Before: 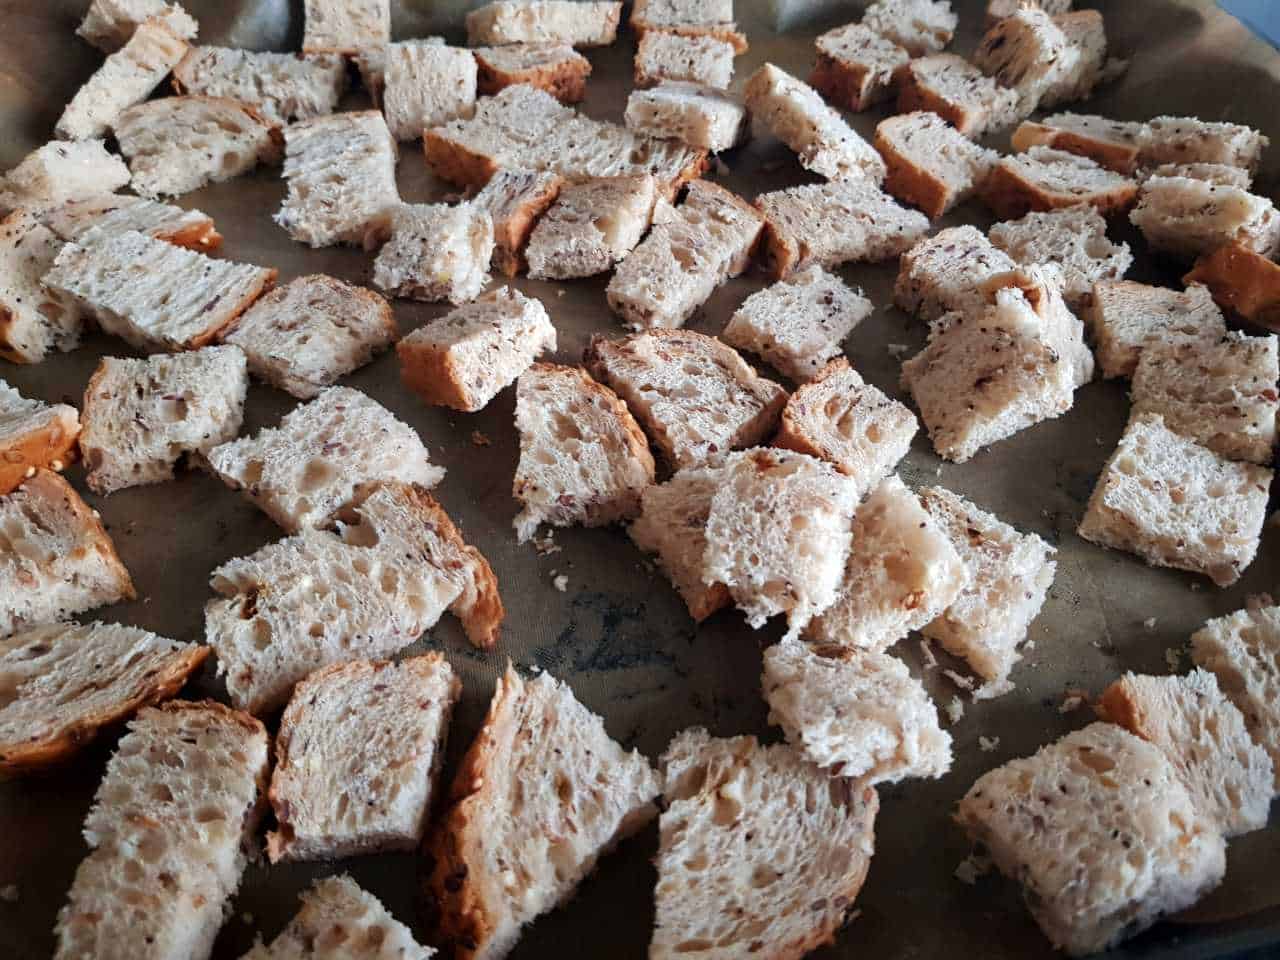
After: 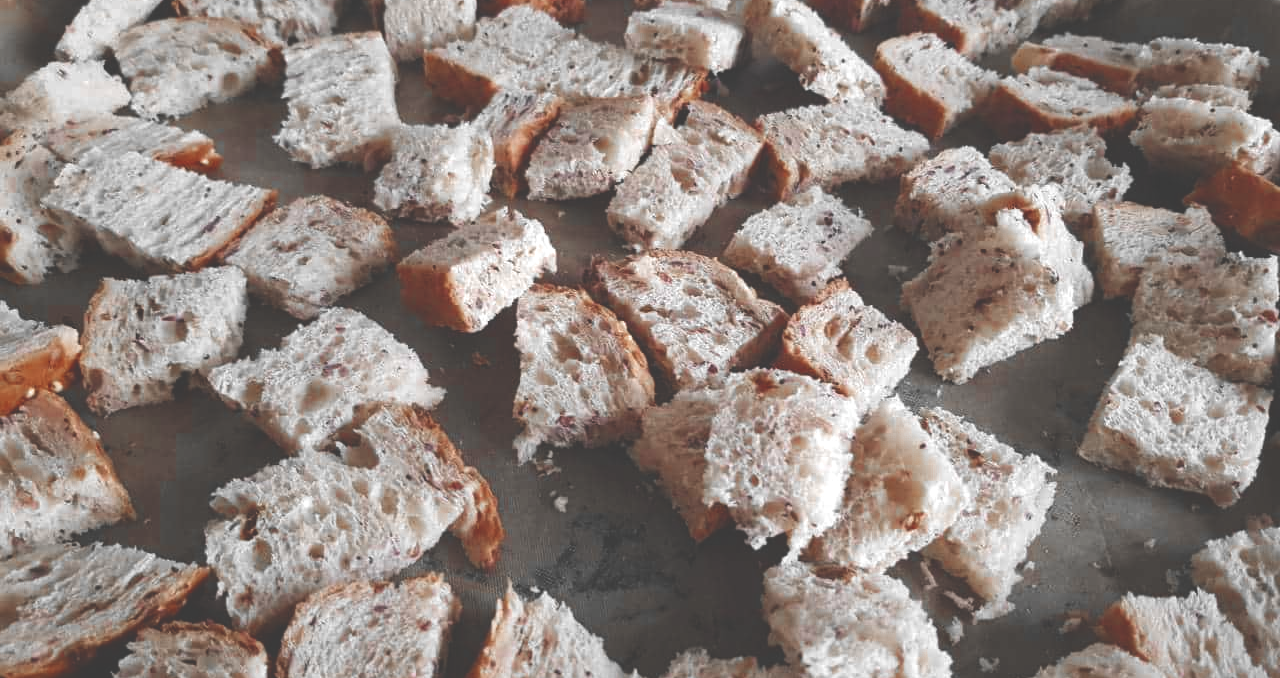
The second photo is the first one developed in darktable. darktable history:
crop and rotate: top 8.293%, bottom 20.996%
exposure: black level correction -0.041, exposure 0.064 EV, compensate highlight preservation false
color zones: curves: ch0 [(0, 0.497) (0.096, 0.361) (0.221, 0.538) (0.429, 0.5) (0.571, 0.5) (0.714, 0.5) (0.857, 0.5) (1, 0.497)]; ch1 [(0, 0.5) (0.143, 0.5) (0.257, -0.002) (0.429, 0.04) (0.571, -0.001) (0.714, -0.015) (0.857, 0.024) (1, 0.5)]
